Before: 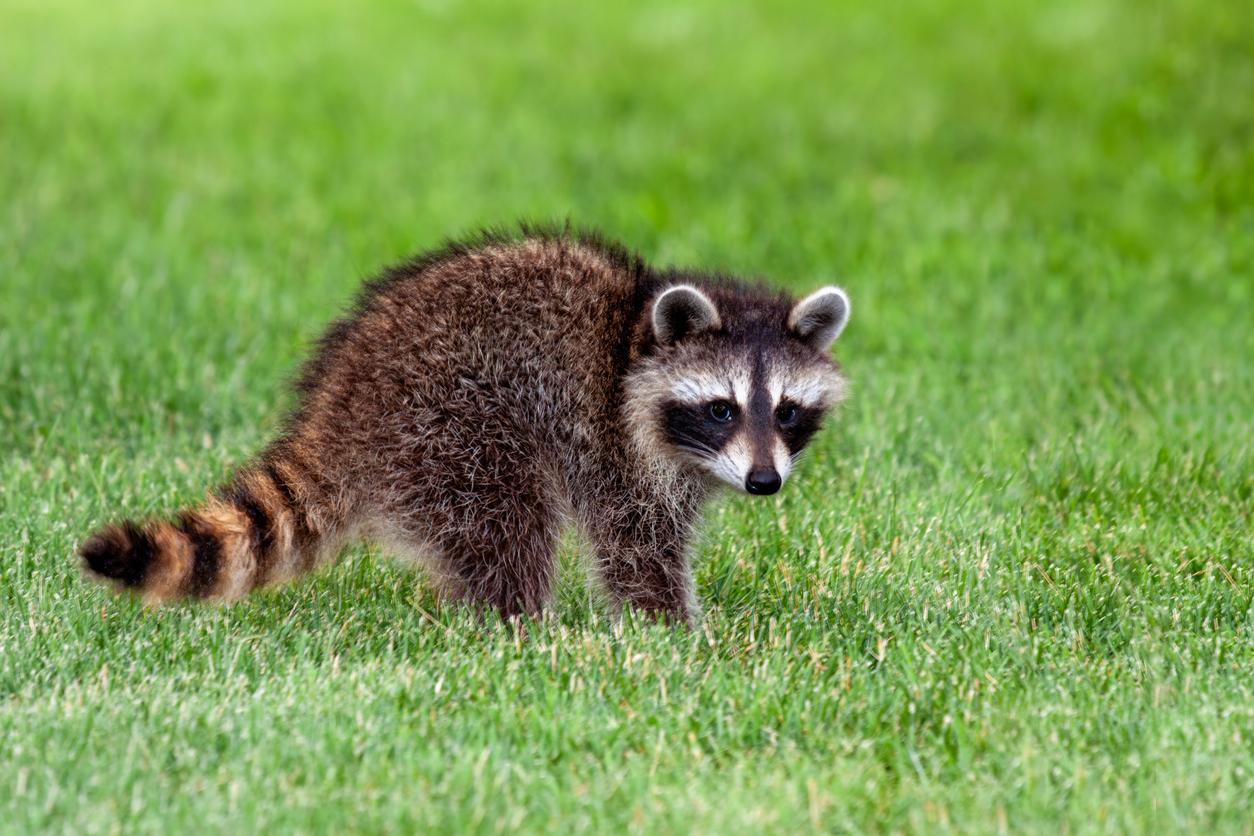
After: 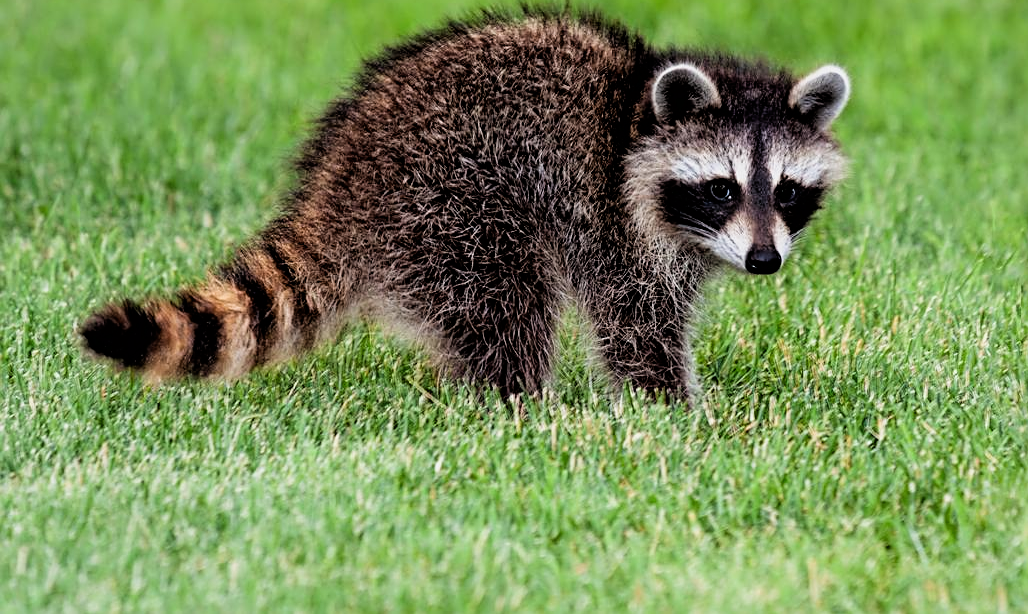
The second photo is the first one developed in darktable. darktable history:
crop: top 26.531%, right 17.959%
filmic rgb: black relative exposure -5 EV, white relative exposure 3.2 EV, hardness 3.42, contrast 1.2, highlights saturation mix -30%
sharpen: on, module defaults
